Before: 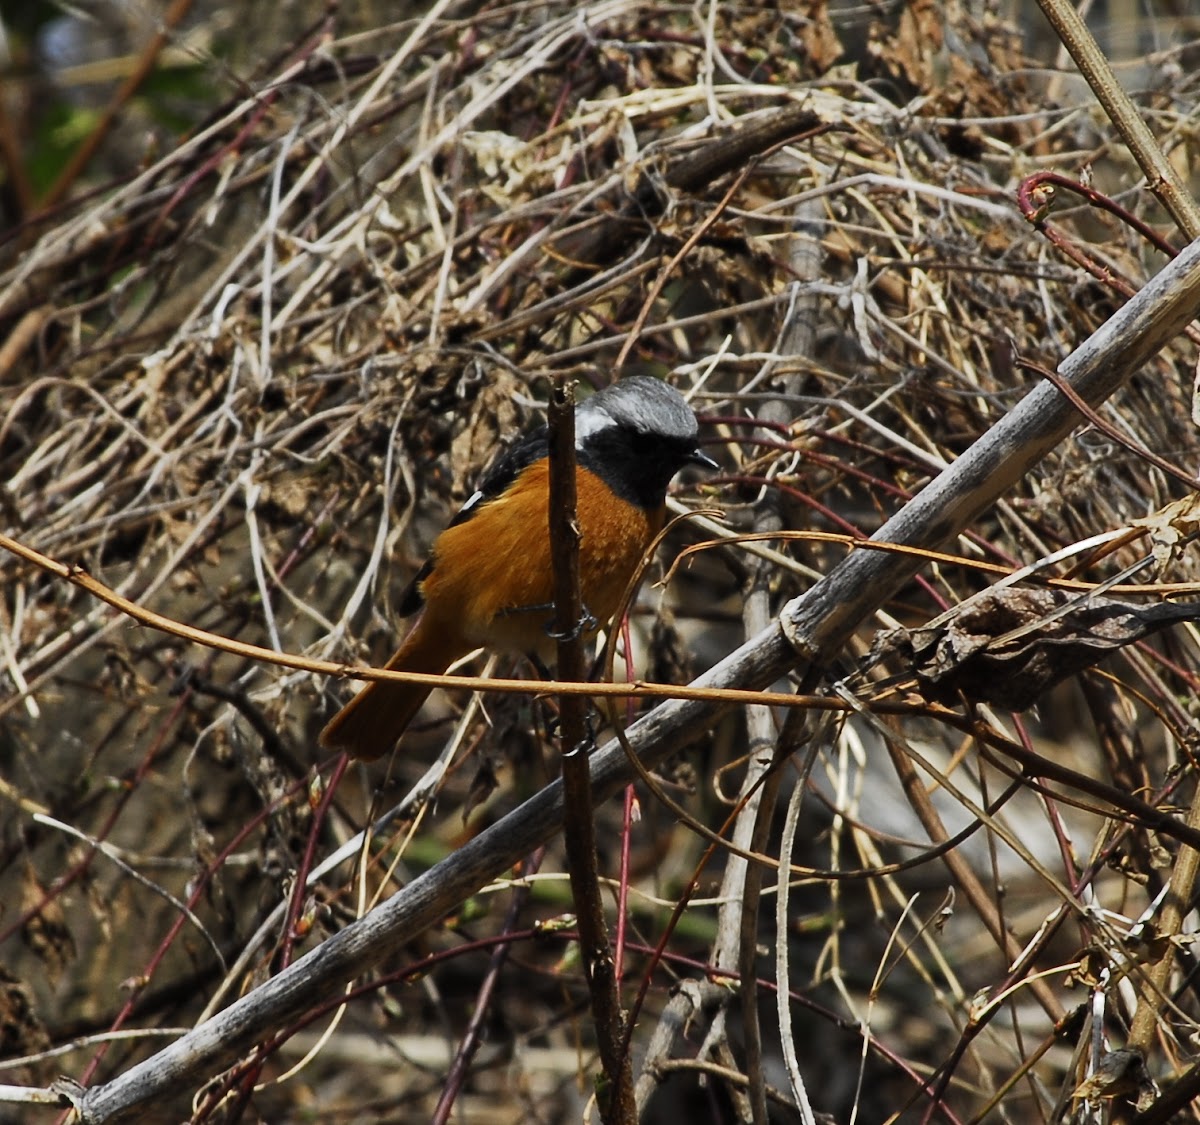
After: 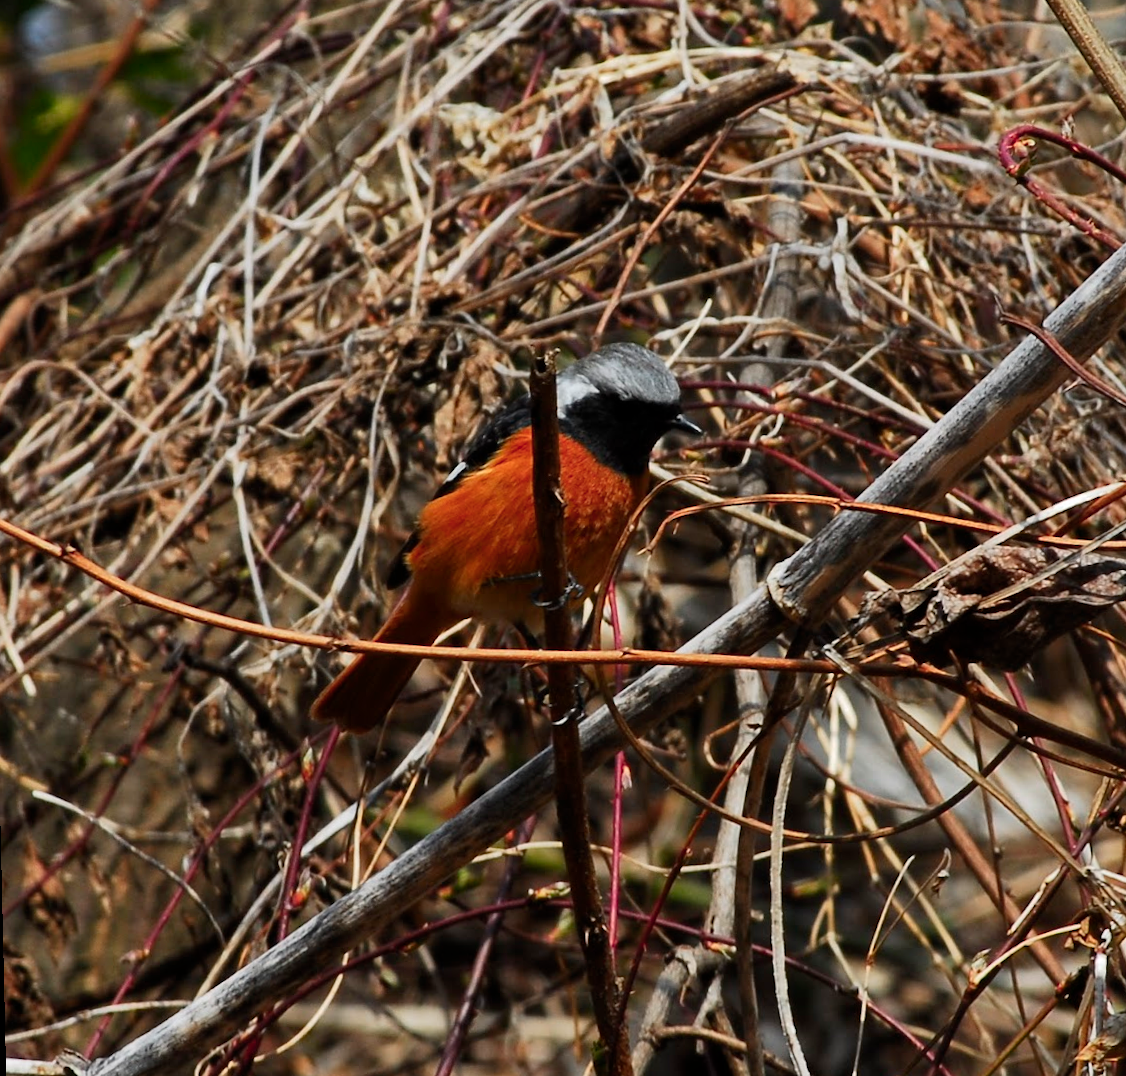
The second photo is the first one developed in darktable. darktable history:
crop and rotate: right 5.167%
color zones: curves: ch1 [(0.239, 0.552) (0.75, 0.5)]; ch2 [(0.25, 0.462) (0.749, 0.457)], mix 25.94%
rotate and perspective: rotation -1.32°, lens shift (horizontal) -0.031, crop left 0.015, crop right 0.985, crop top 0.047, crop bottom 0.982
